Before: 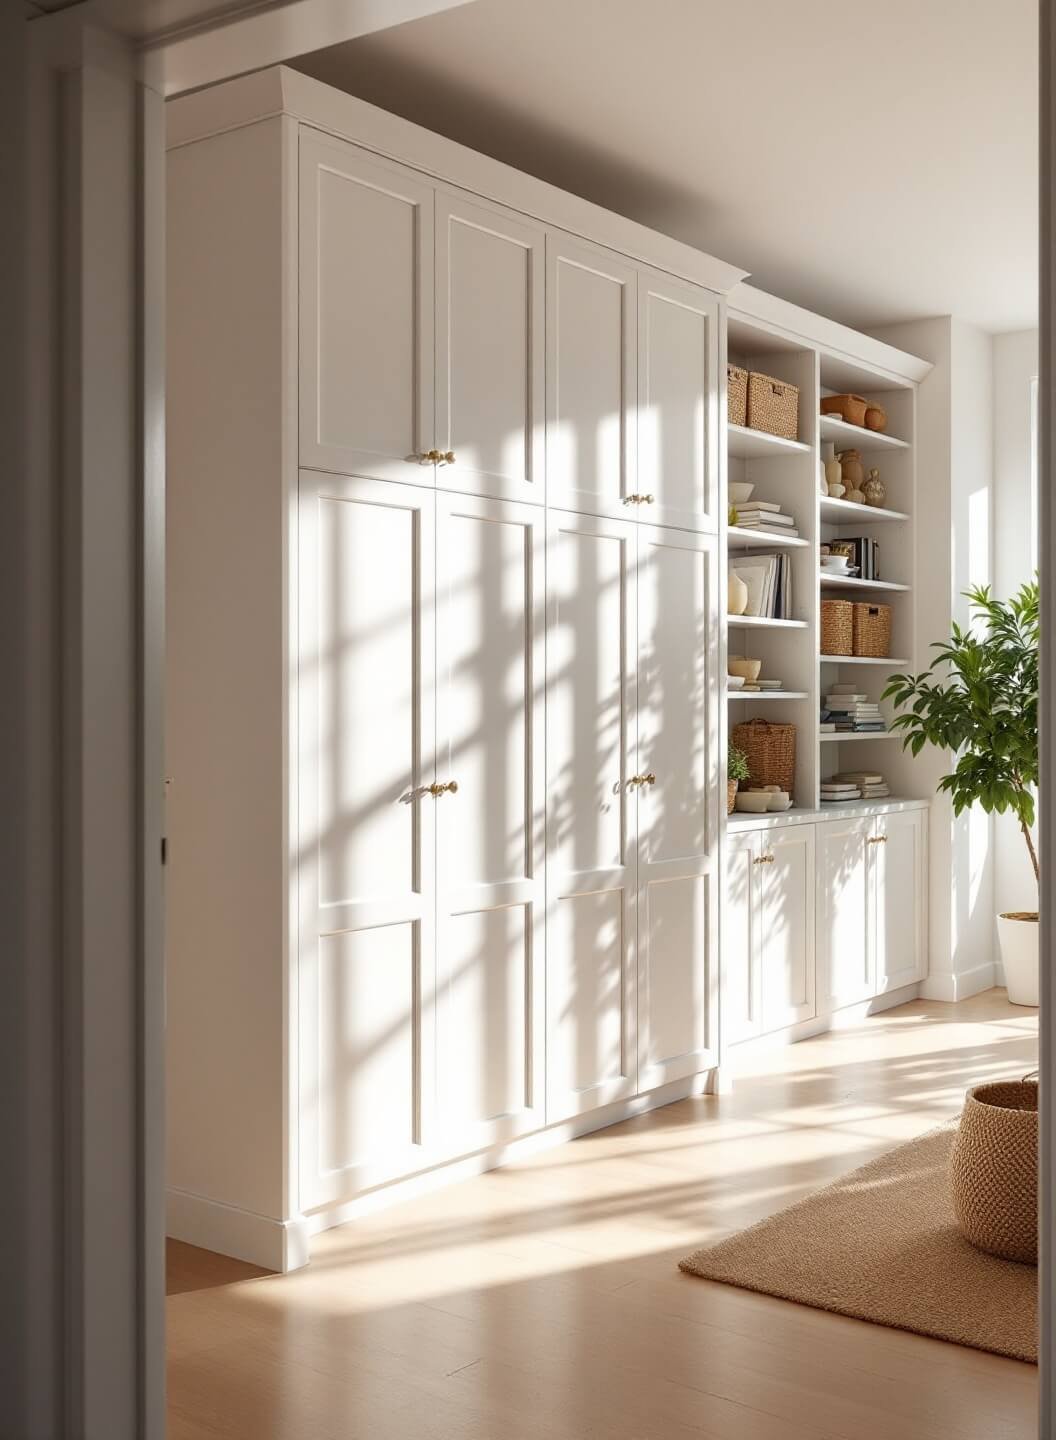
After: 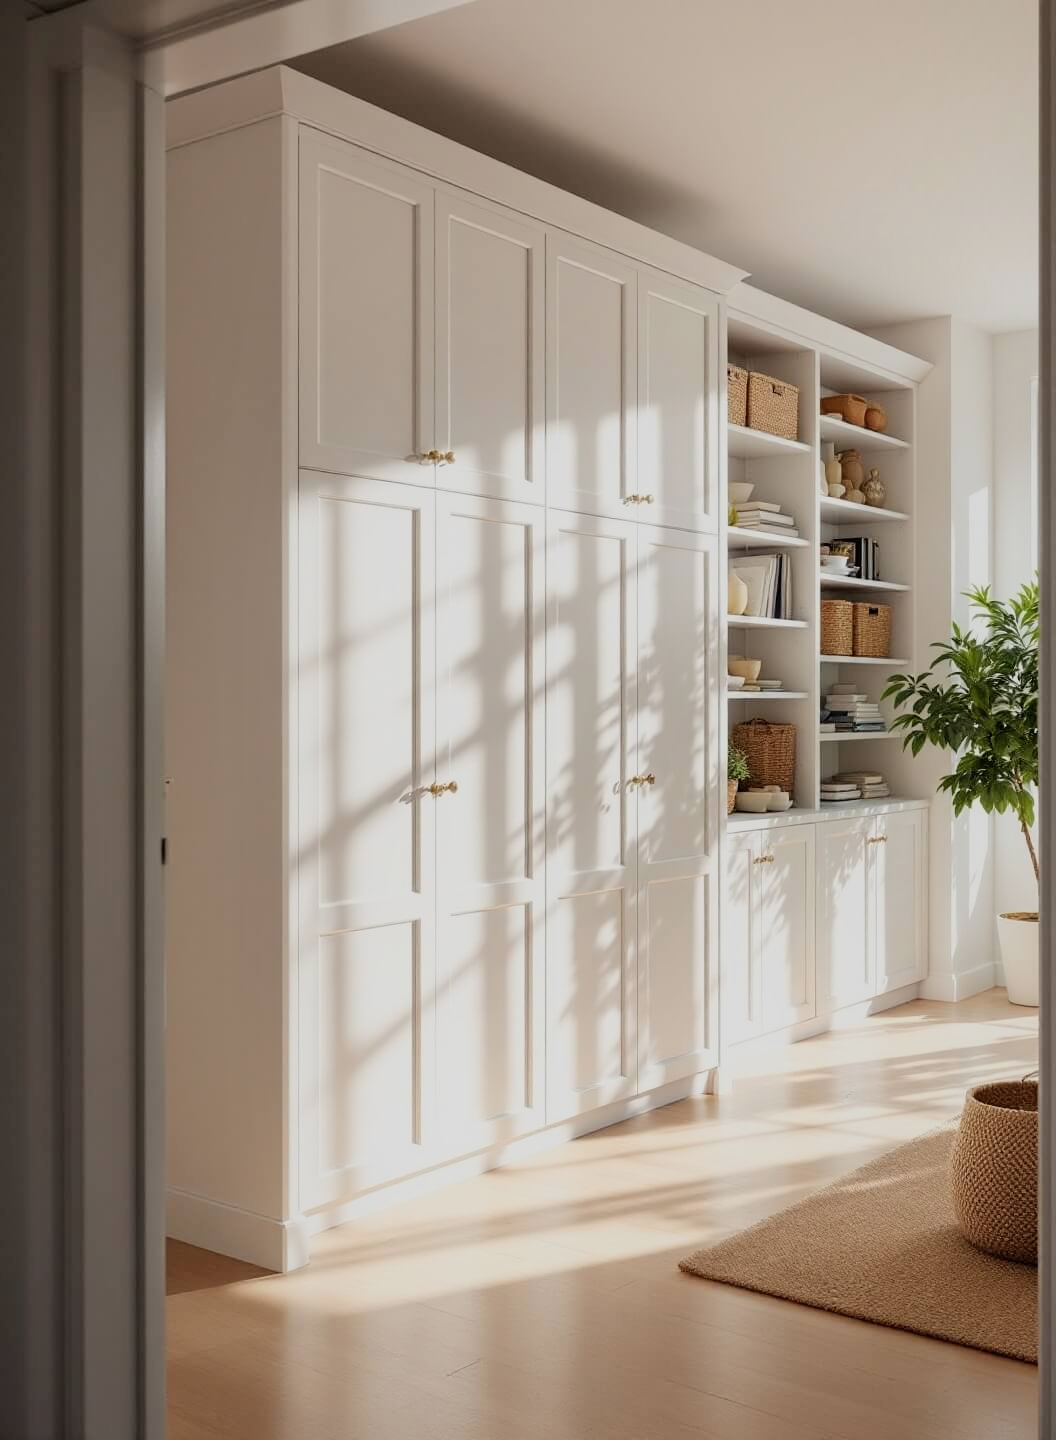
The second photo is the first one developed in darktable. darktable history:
shadows and highlights: radius 92.05, shadows -14.4, white point adjustment 0.275, highlights 31.03, compress 48.41%, soften with gaussian
filmic rgb: black relative exposure -7.79 EV, white relative exposure 4.34 EV, hardness 3.88, color science v6 (2022)
